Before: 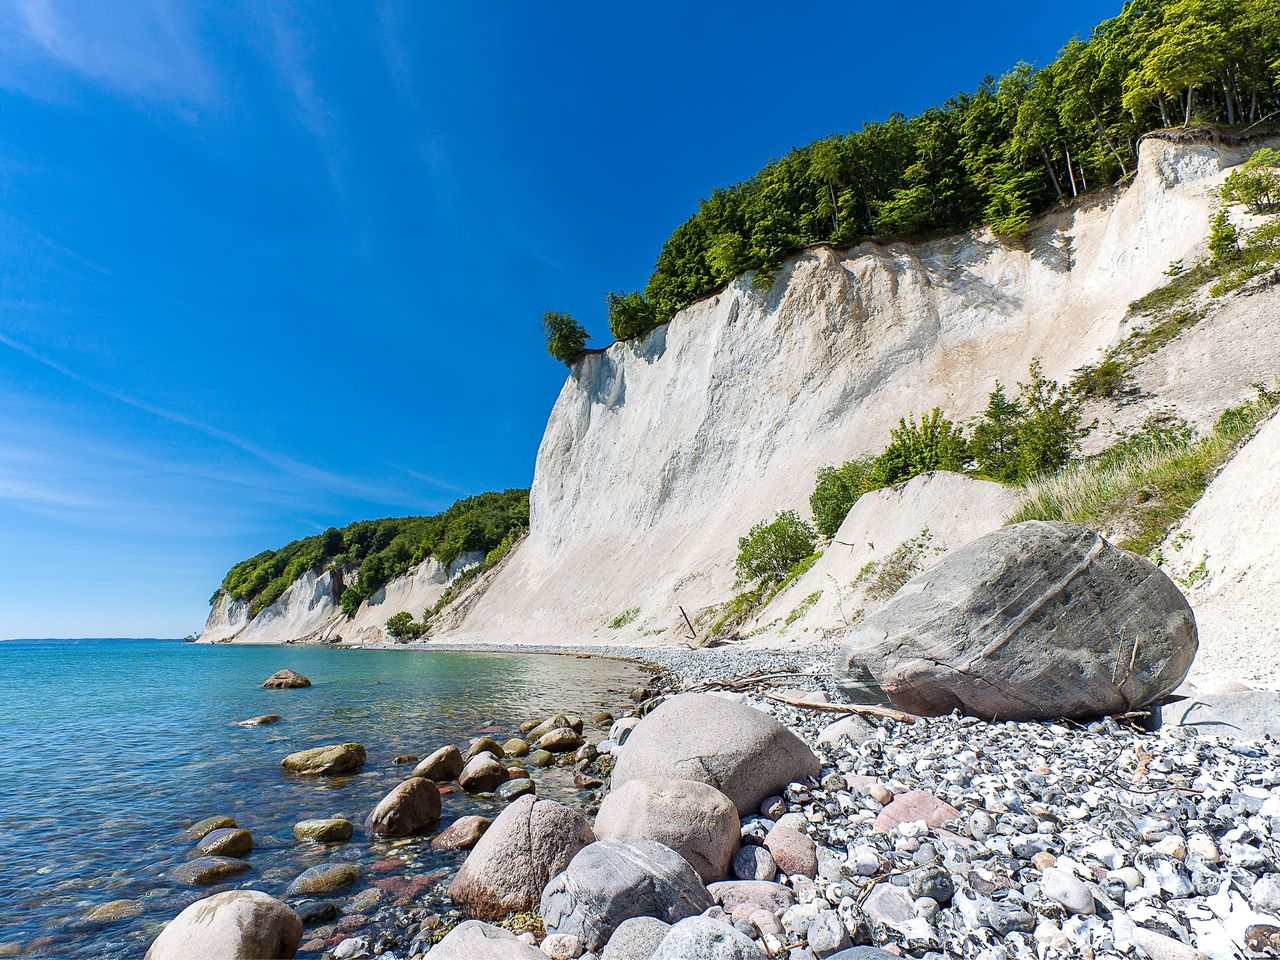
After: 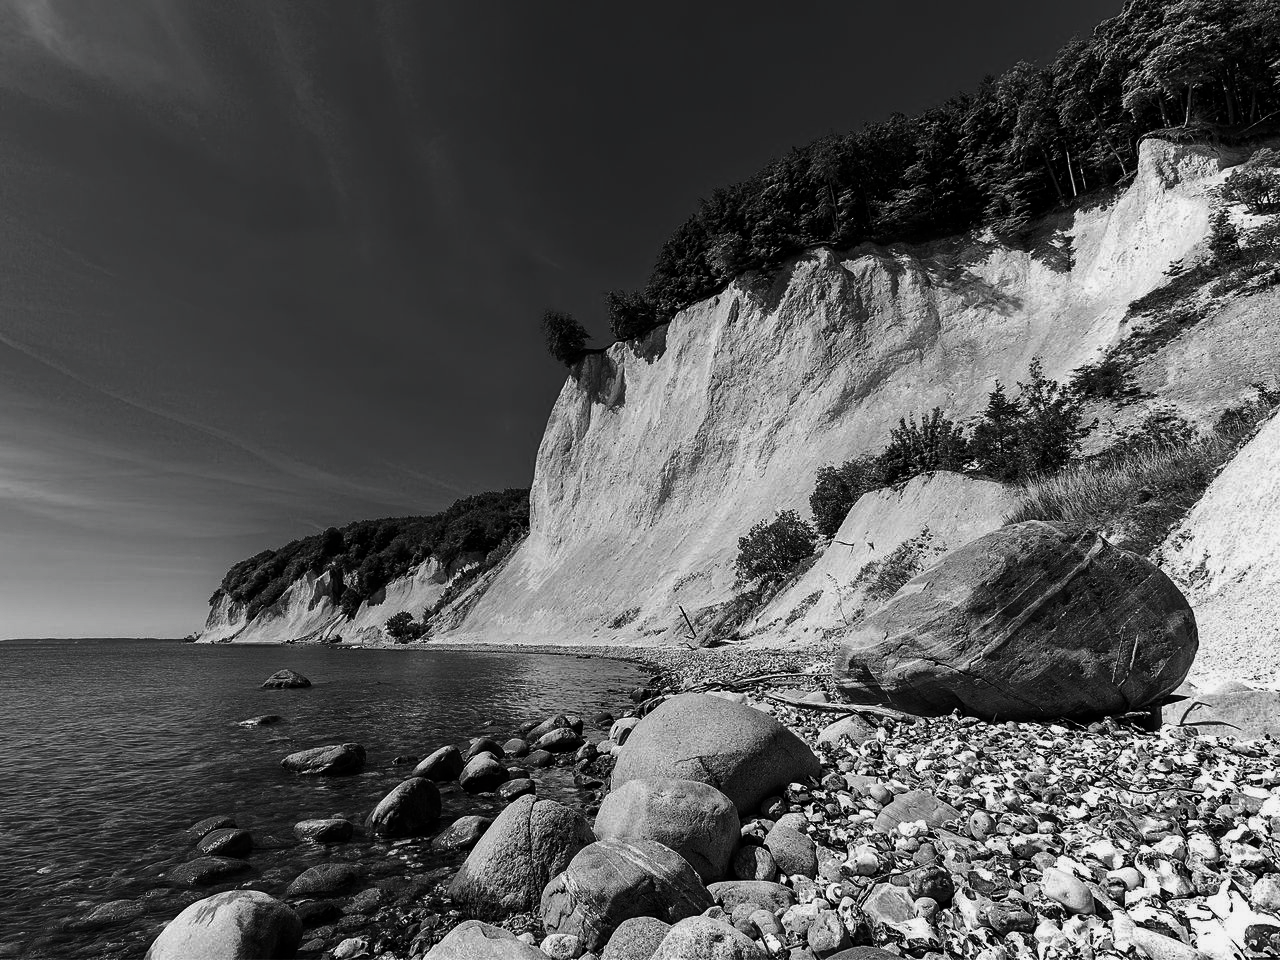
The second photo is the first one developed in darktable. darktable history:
contrast brightness saturation: contrast -0.039, brightness -0.6, saturation -0.987
